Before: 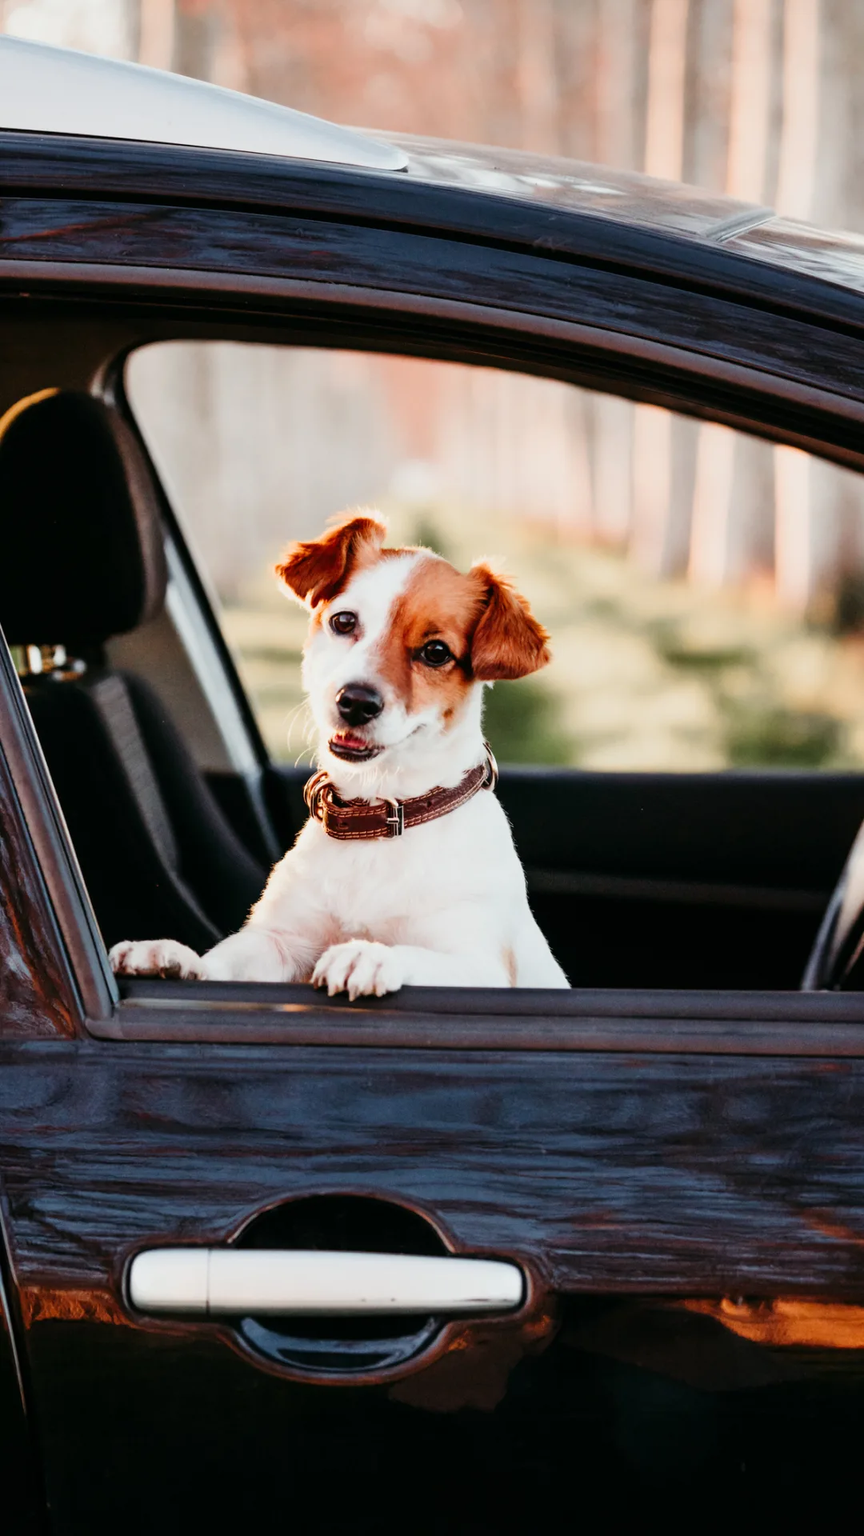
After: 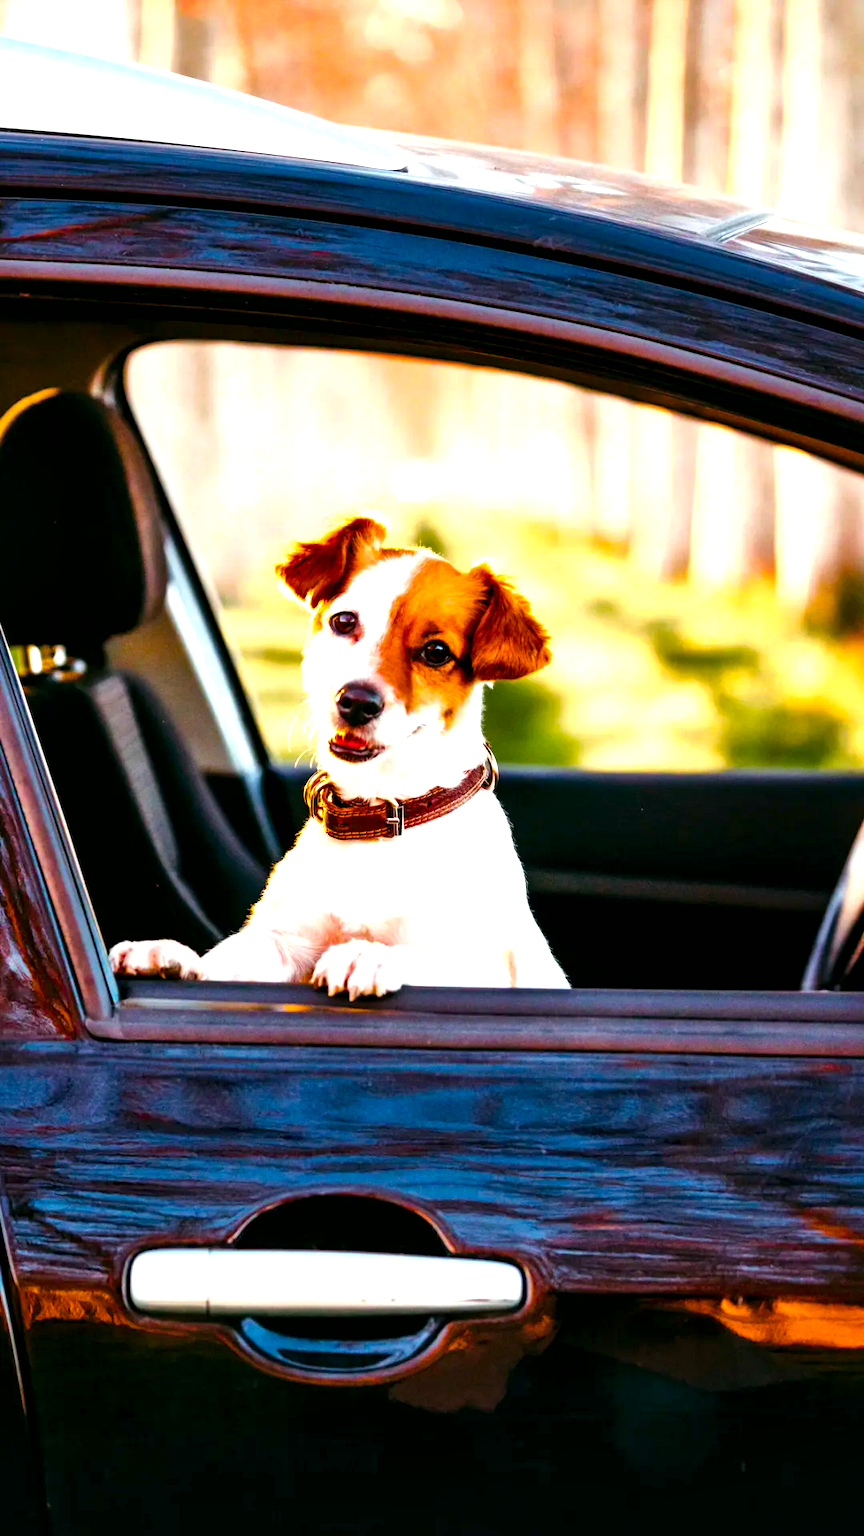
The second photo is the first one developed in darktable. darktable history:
local contrast: mode bilateral grid, contrast 25, coarseness 60, detail 151%, midtone range 0.2
color balance rgb: linear chroma grading › global chroma 42%, perceptual saturation grading › global saturation 42%, perceptual brilliance grading › global brilliance 25%, global vibrance 33%
